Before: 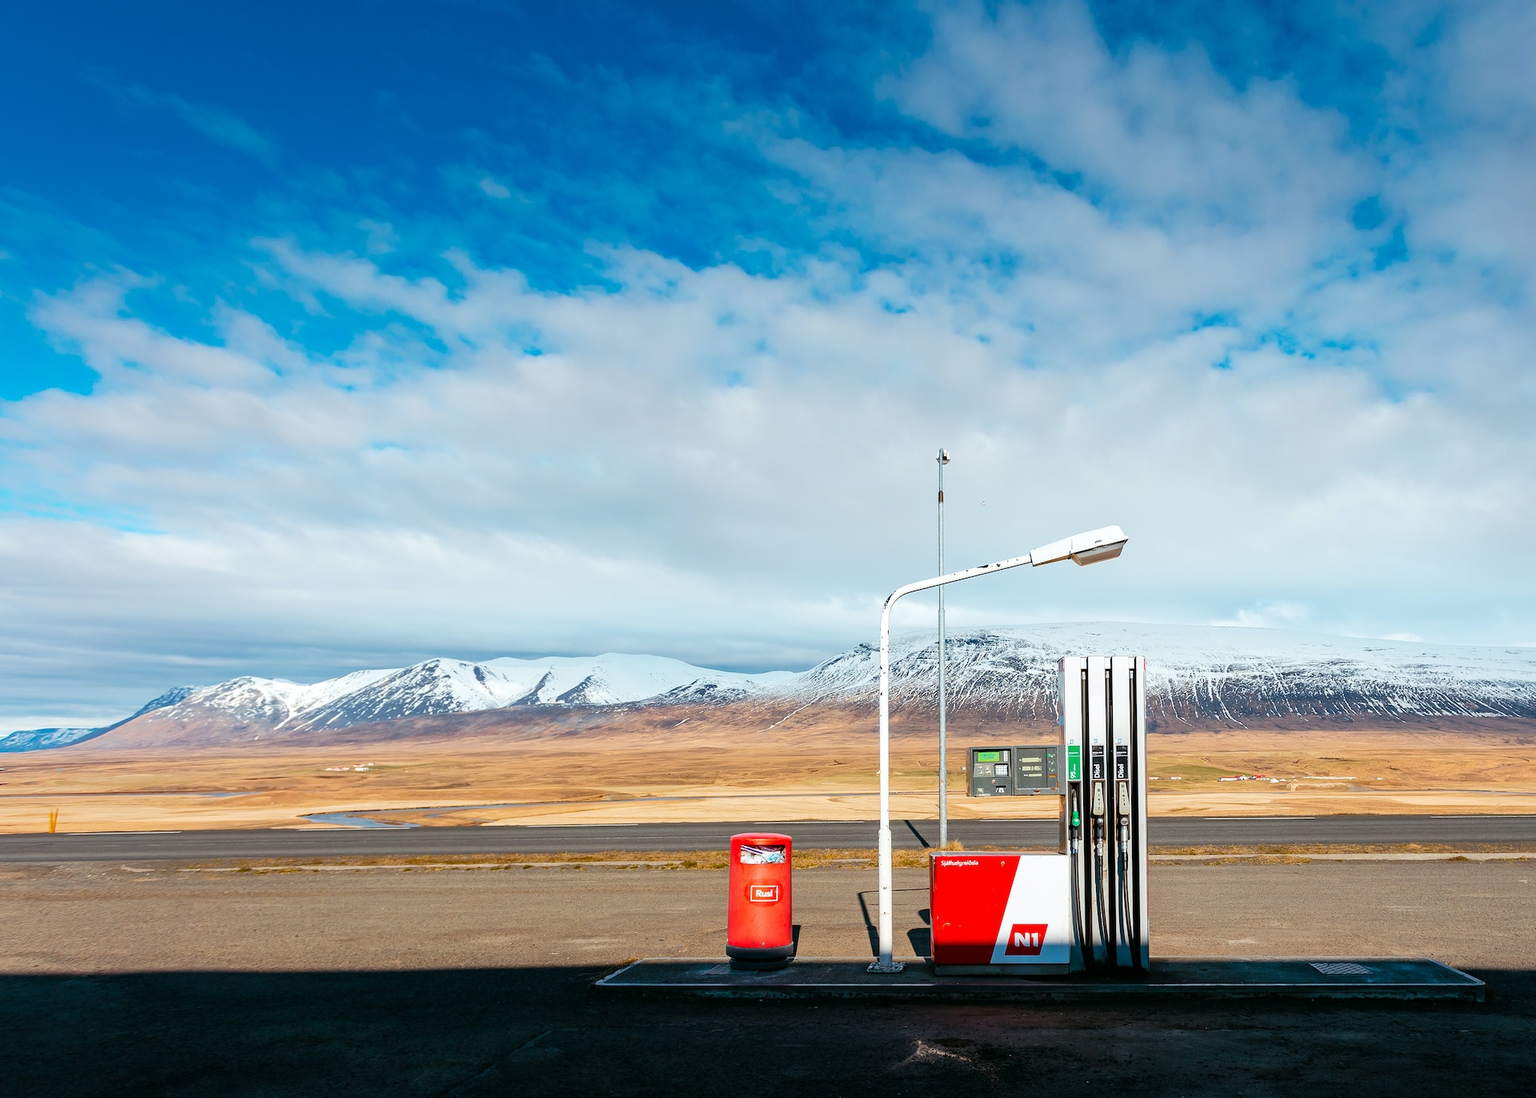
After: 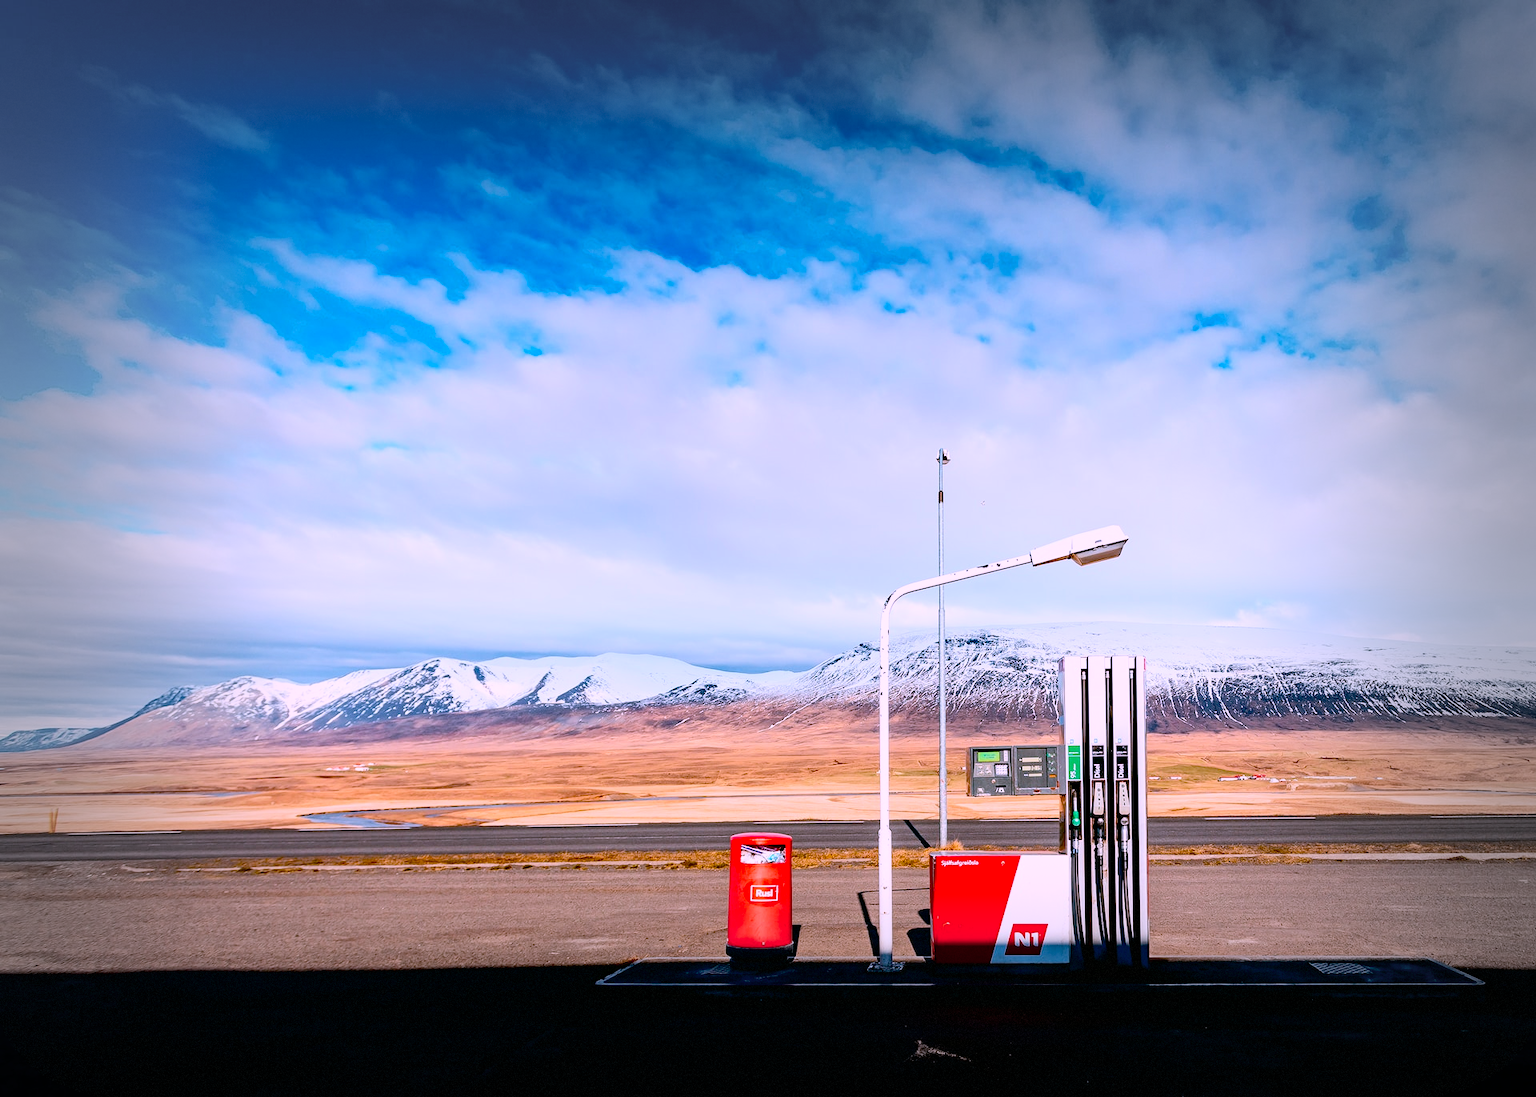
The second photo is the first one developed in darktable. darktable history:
vignetting: fall-off start 52.56%, brightness -0.511, saturation -0.516, automatic ratio true, width/height ratio 1.313, shape 0.216, dithering 8-bit output, unbound false
contrast brightness saturation: contrast 0.199, brightness 0.141, saturation 0.144
exposure: black level correction 0.044, exposure -0.233 EV, compensate exposure bias true, compensate highlight preservation false
color correction: highlights a* 16.04, highlights b* -20.22
